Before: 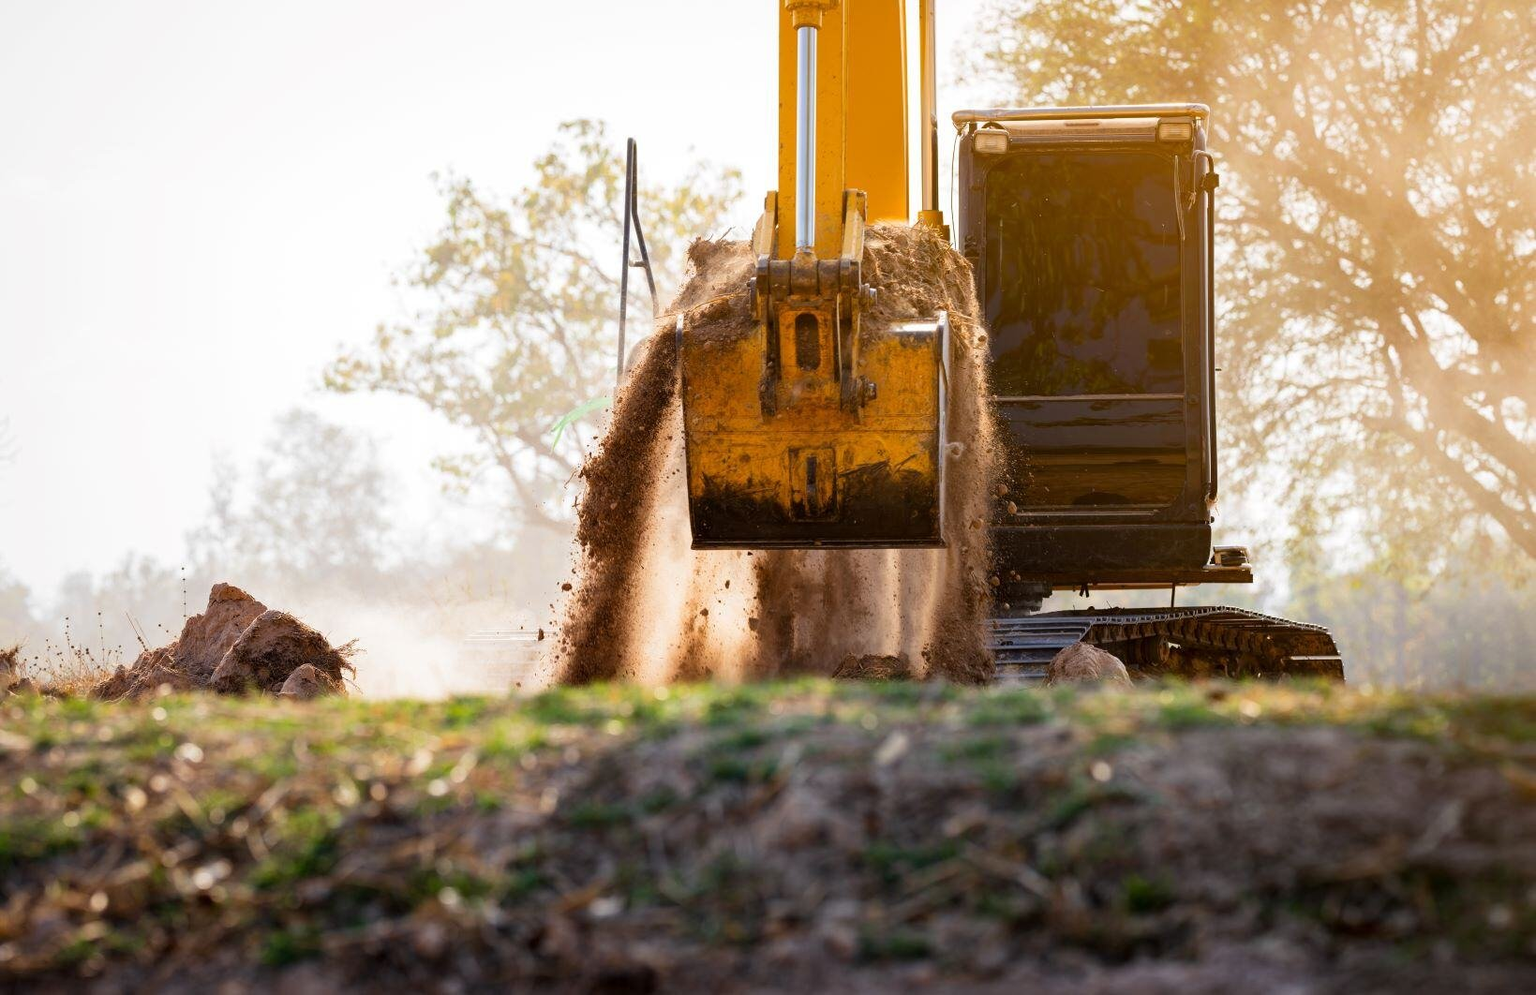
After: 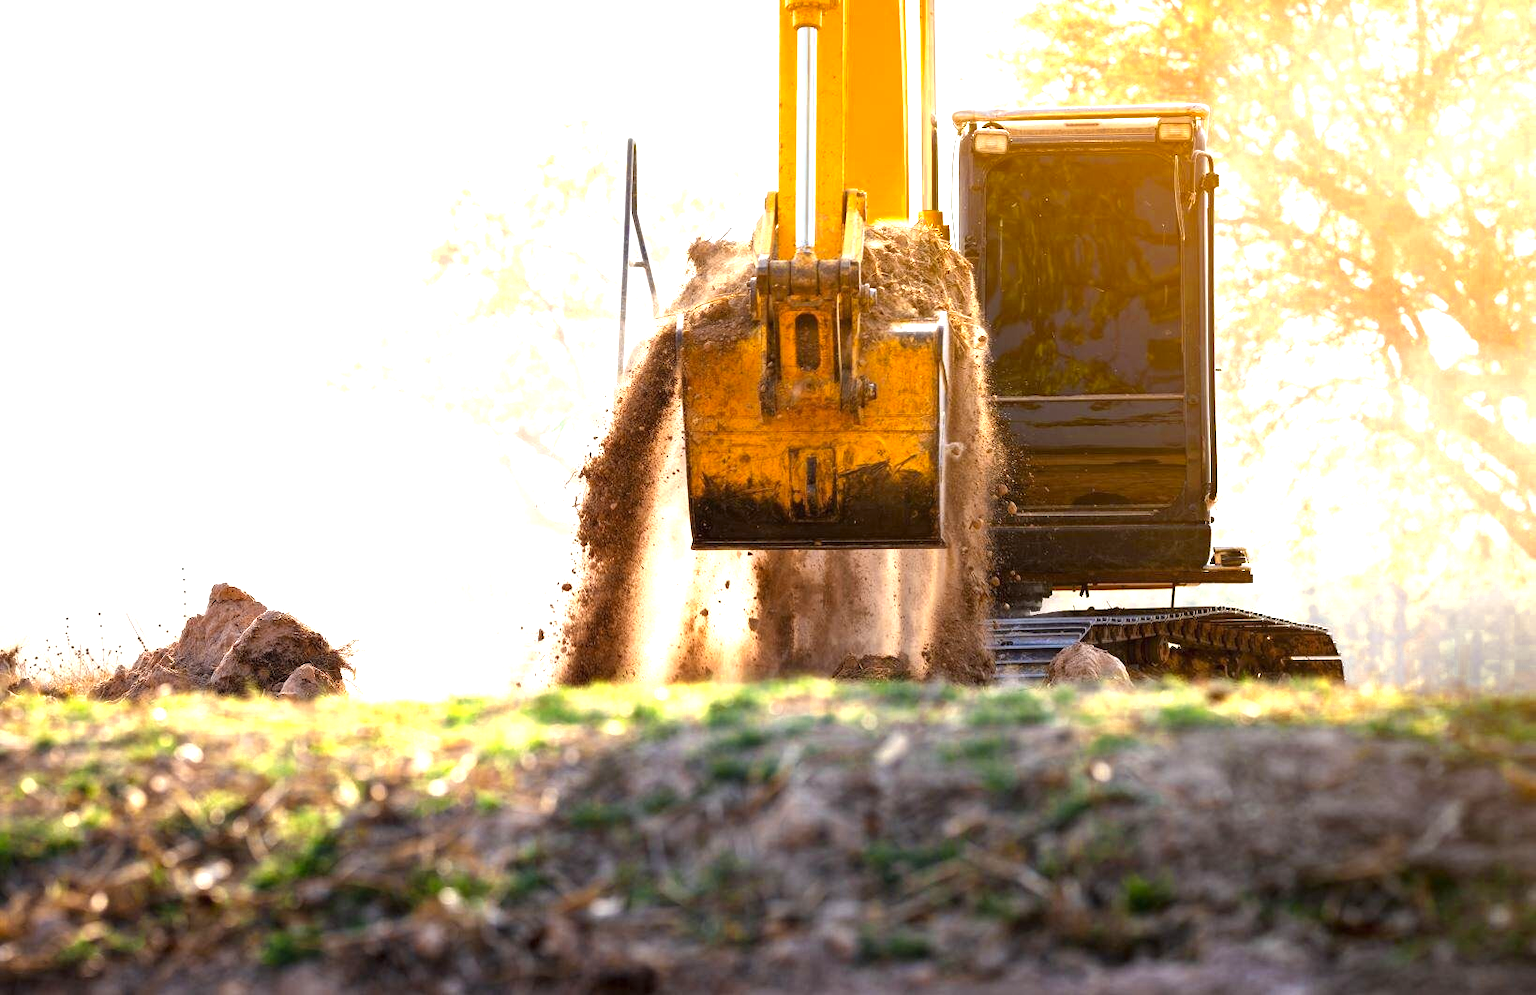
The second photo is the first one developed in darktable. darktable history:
exposure: black level correction 0, exposure 1.001 EV, compensate highlight preservation false
color zones: curves: ch0 [(0, 0.485) (0.178, 0.476) (0.261, 0.623) (0.411, 0.403) (0.708, 0.603) (0.934, 0.412)]; ch1 [(0.003, 0.485) (0.149, 0.496) (0.229, 0.584) (0.326, 0.551) (0.484, 0.262) (0.757, 0.643)]
